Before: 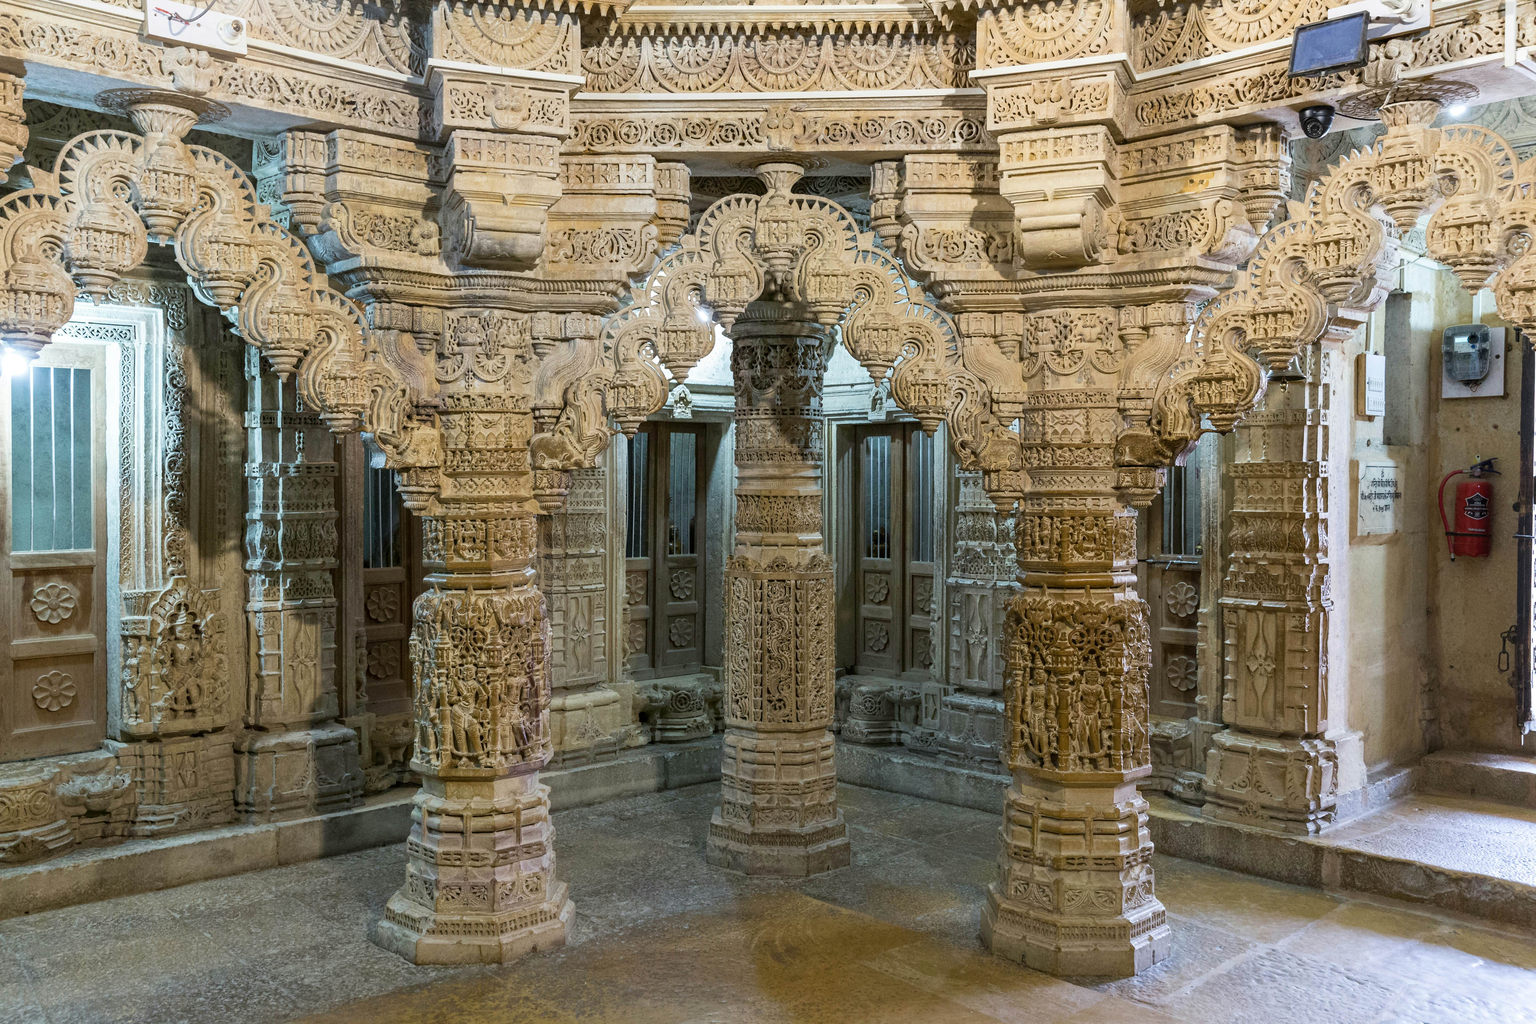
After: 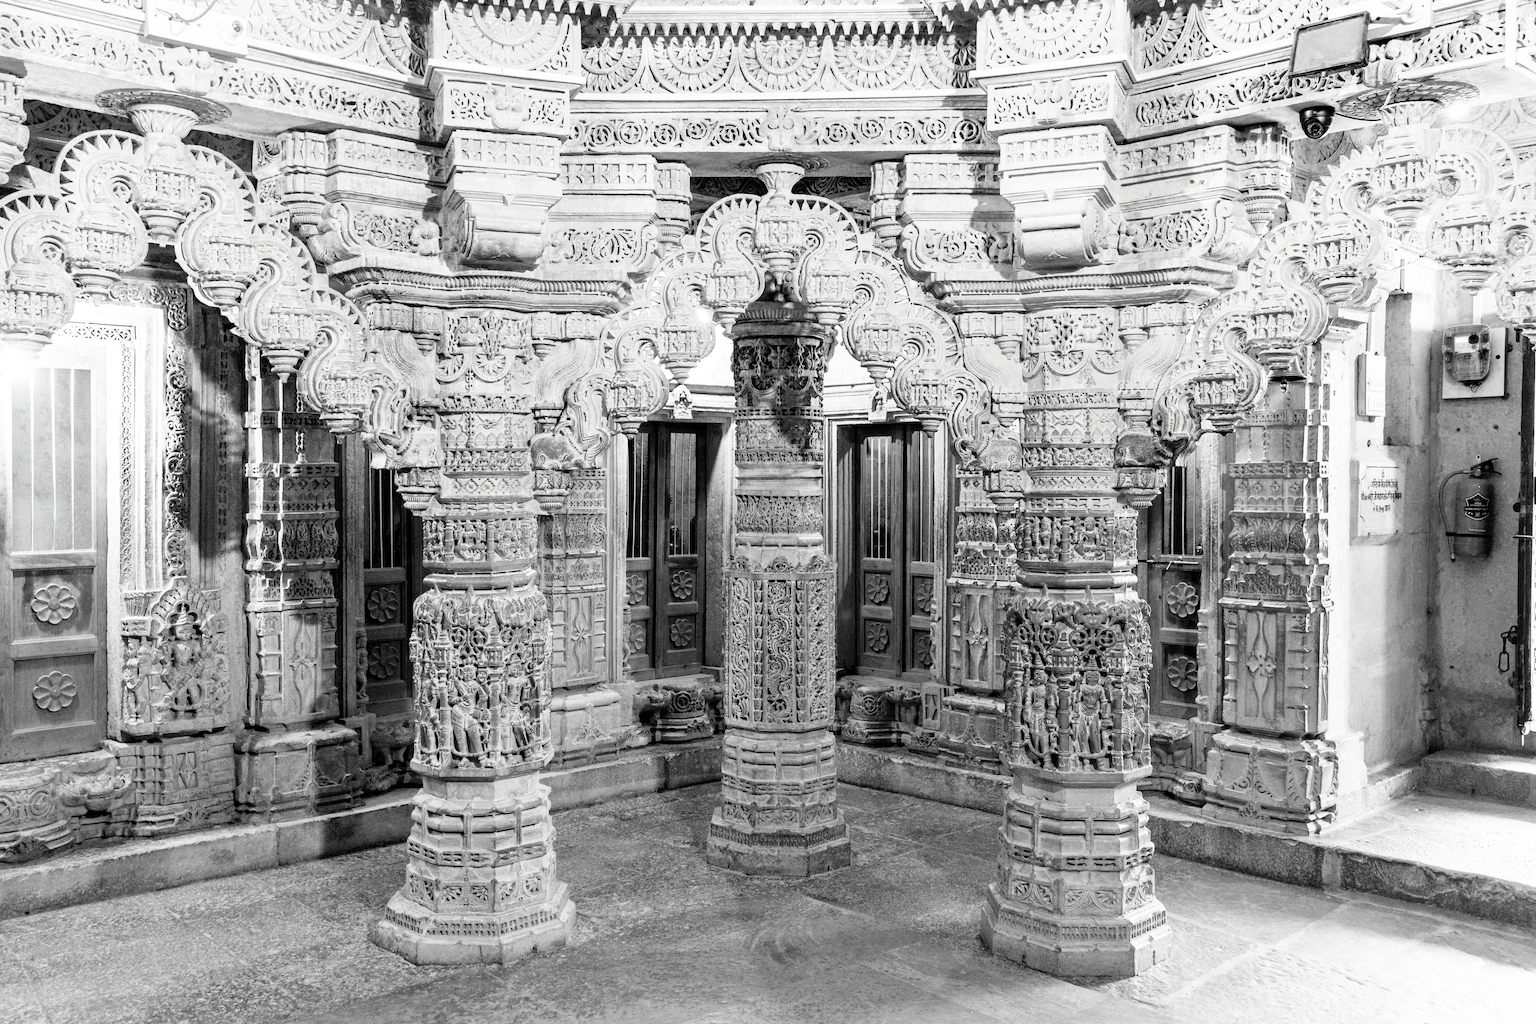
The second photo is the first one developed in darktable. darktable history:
filmic rgb: black relative exposure -5.03 EV, white relative exposure 3.53 EV, threshold 5.99 EV, hardness 3.18, contrast 1.404, highlights saturation mix -49.59%, color science v4 (2020), contrast in shadows soft, contrast in highlights soft, enable highlight reconstruction true
exposure: black level correction 0, exposure 1 EV, compensate highlight preservation false
